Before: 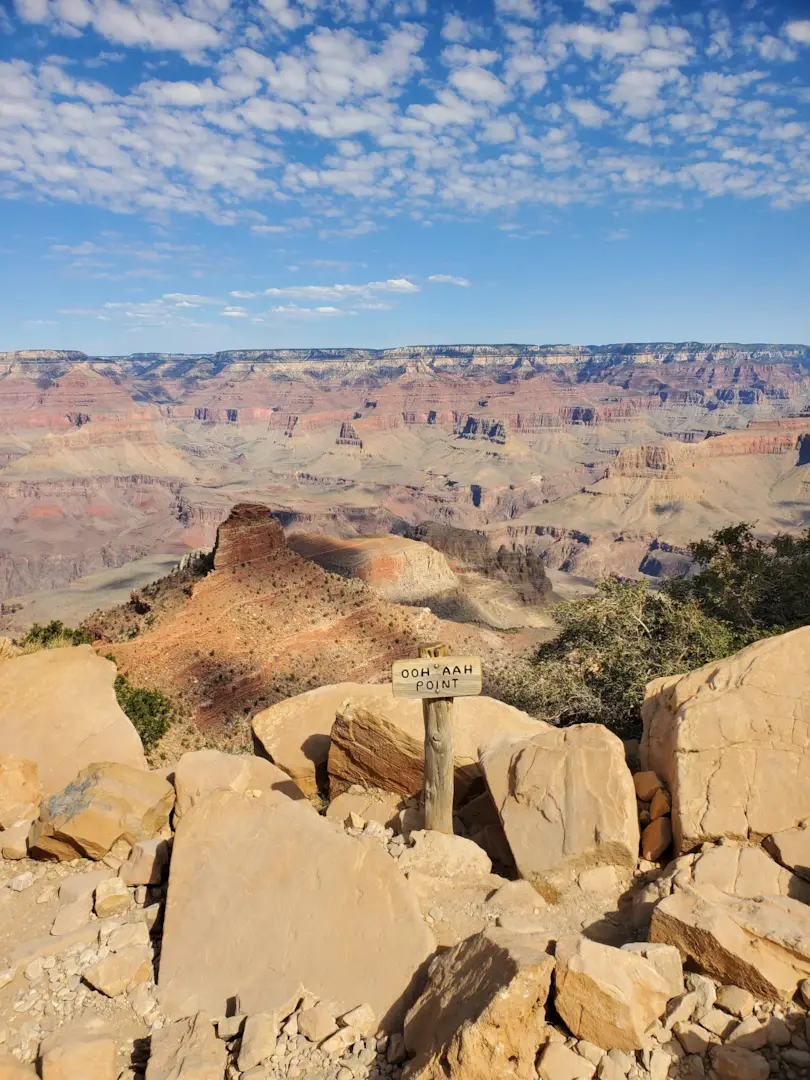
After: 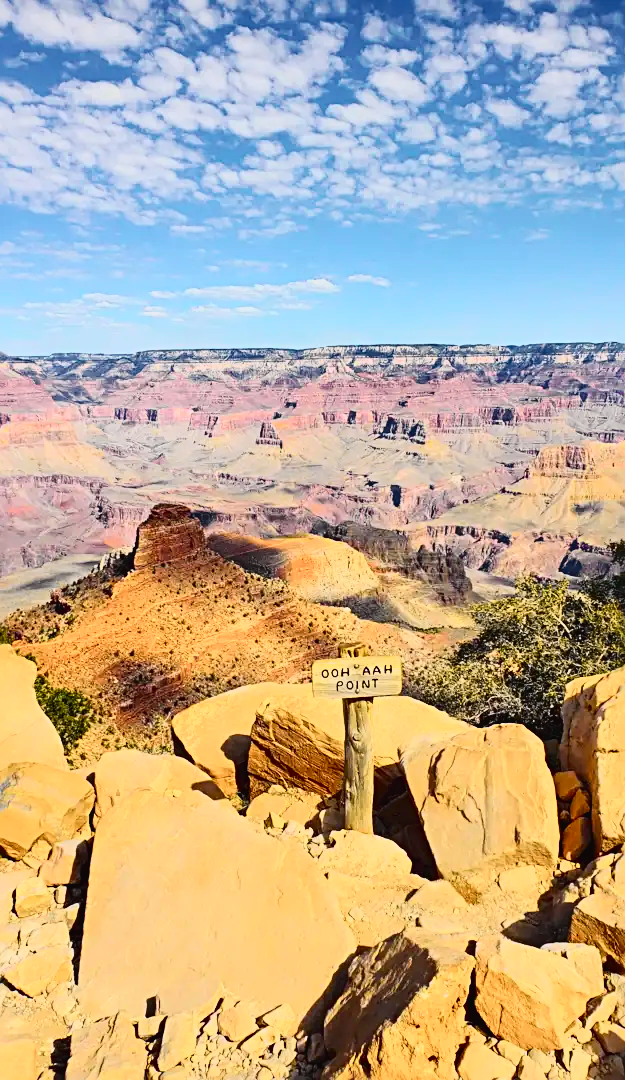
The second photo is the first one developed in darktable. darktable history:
sharpen: radius 3.135
tone curve: curves: ch0 [(0, 0.023) (0.132, 0.075) (0.256, 0.2) (0.463, 0.494) (0.699, 0.816) (0.813, 0.898) (1, 0.943)]; ch1 [(0, 0) (0.32, 0.306) (0.441, 0.41) (0.476, 0.466) (0.498, 0.5) (0.518, 0.519) (0.546, 0.571) (0.604, 0.651) (0.733, 0.817) (1, 1)]; ch2 [(0, 0) (0.312, 0.313) (0.431, 0.425) (0.483, 0.477) (0.503, 0.503) (0.526, 0.507) (0.564, 0.575) (0.614, 0.695) (0.713, 0.767) (0.985, 0.966)], color space Lab, independent channels, preserve colors none
color calibration: illuminant same as pipeline (D50), adaptation none (bypass), x 0.332, y 0.334, temperature 5016.42 K
crop: left 9.884%, right 12.887%
